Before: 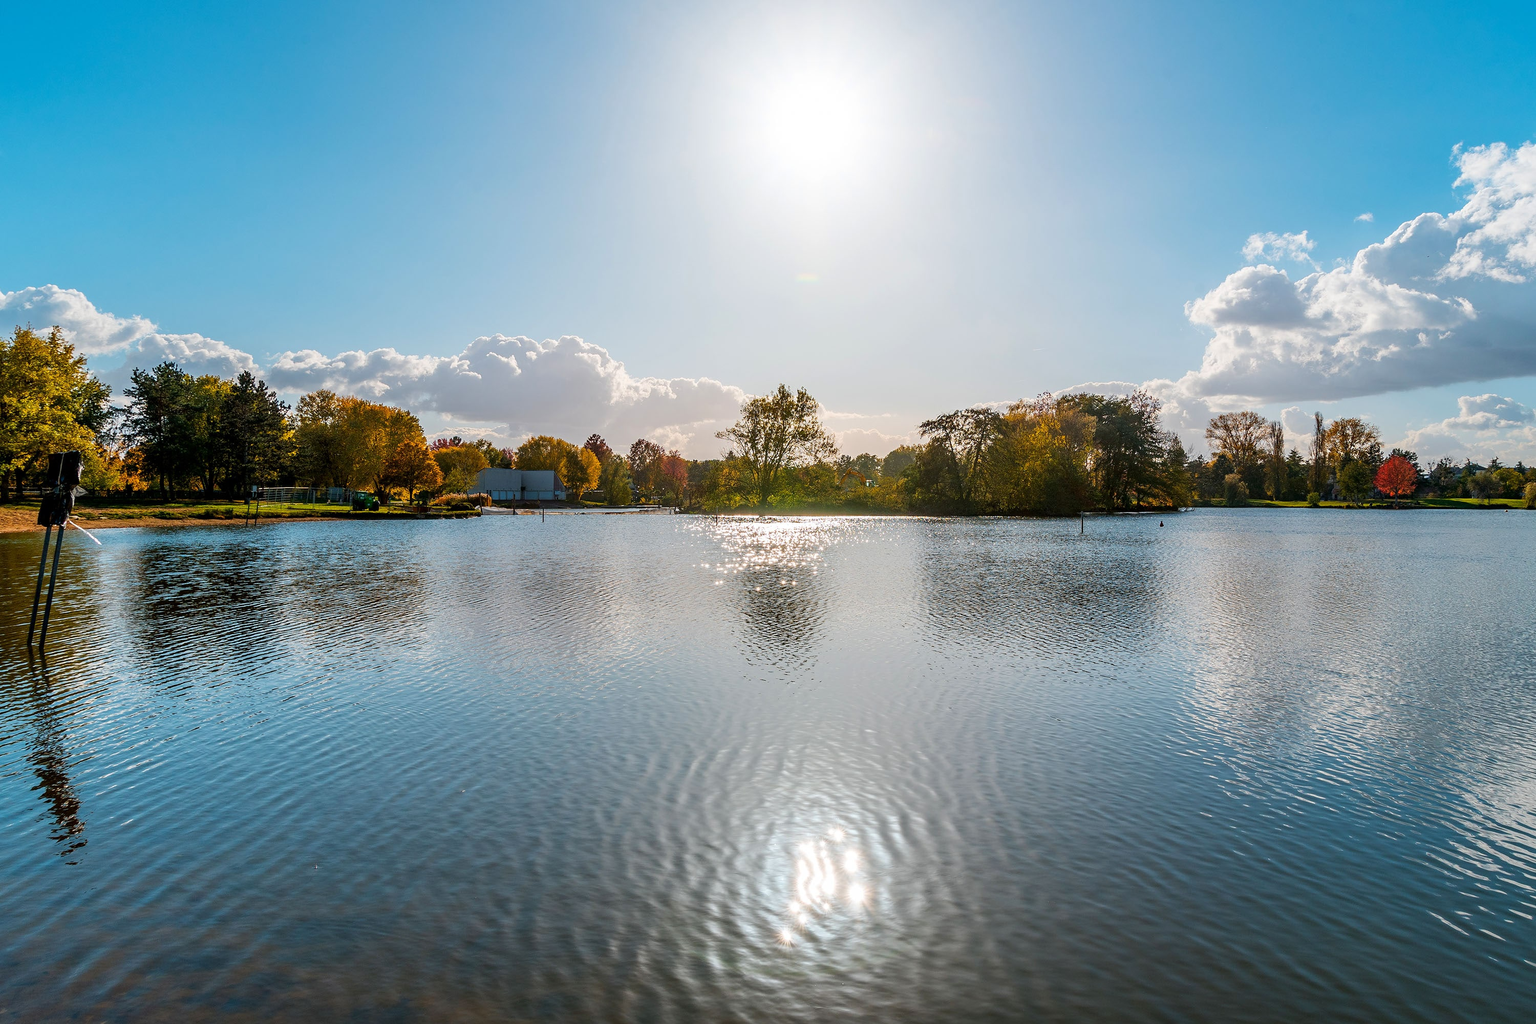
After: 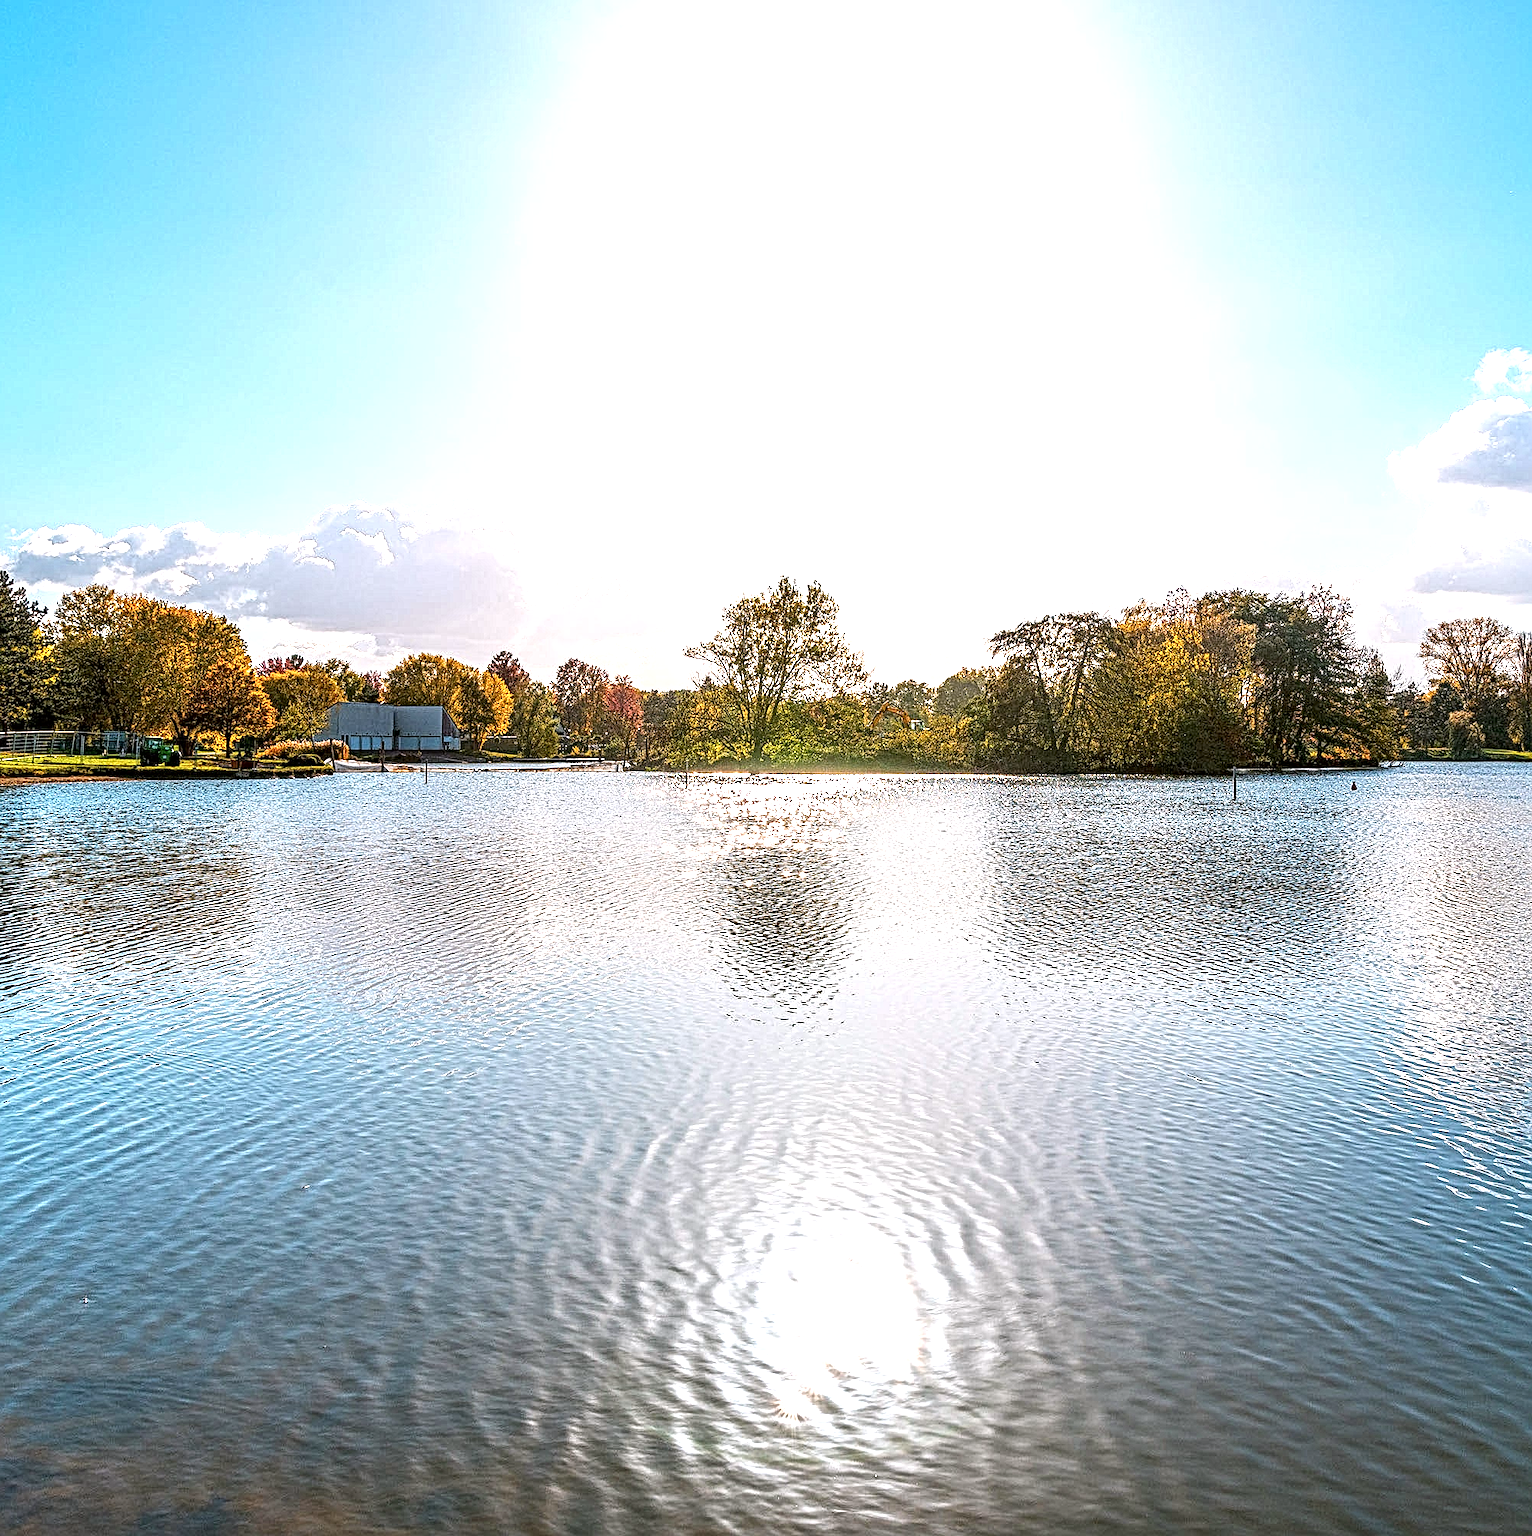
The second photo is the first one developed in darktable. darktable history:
exposure: black level correction 0, exposure 1 EV, compensate exposure bias true, compensate highlight preservation false
crop: left 16.899%, right 16.556%
local contrast: mode bilateral grid, contrast 20, coarseness 3, detail 300%, midtone range 0.2
color correction: highlights a* 3.12, highlights b* -1.55, shadows a* -0.101, shadows b* 2.52, saturation 0.98
